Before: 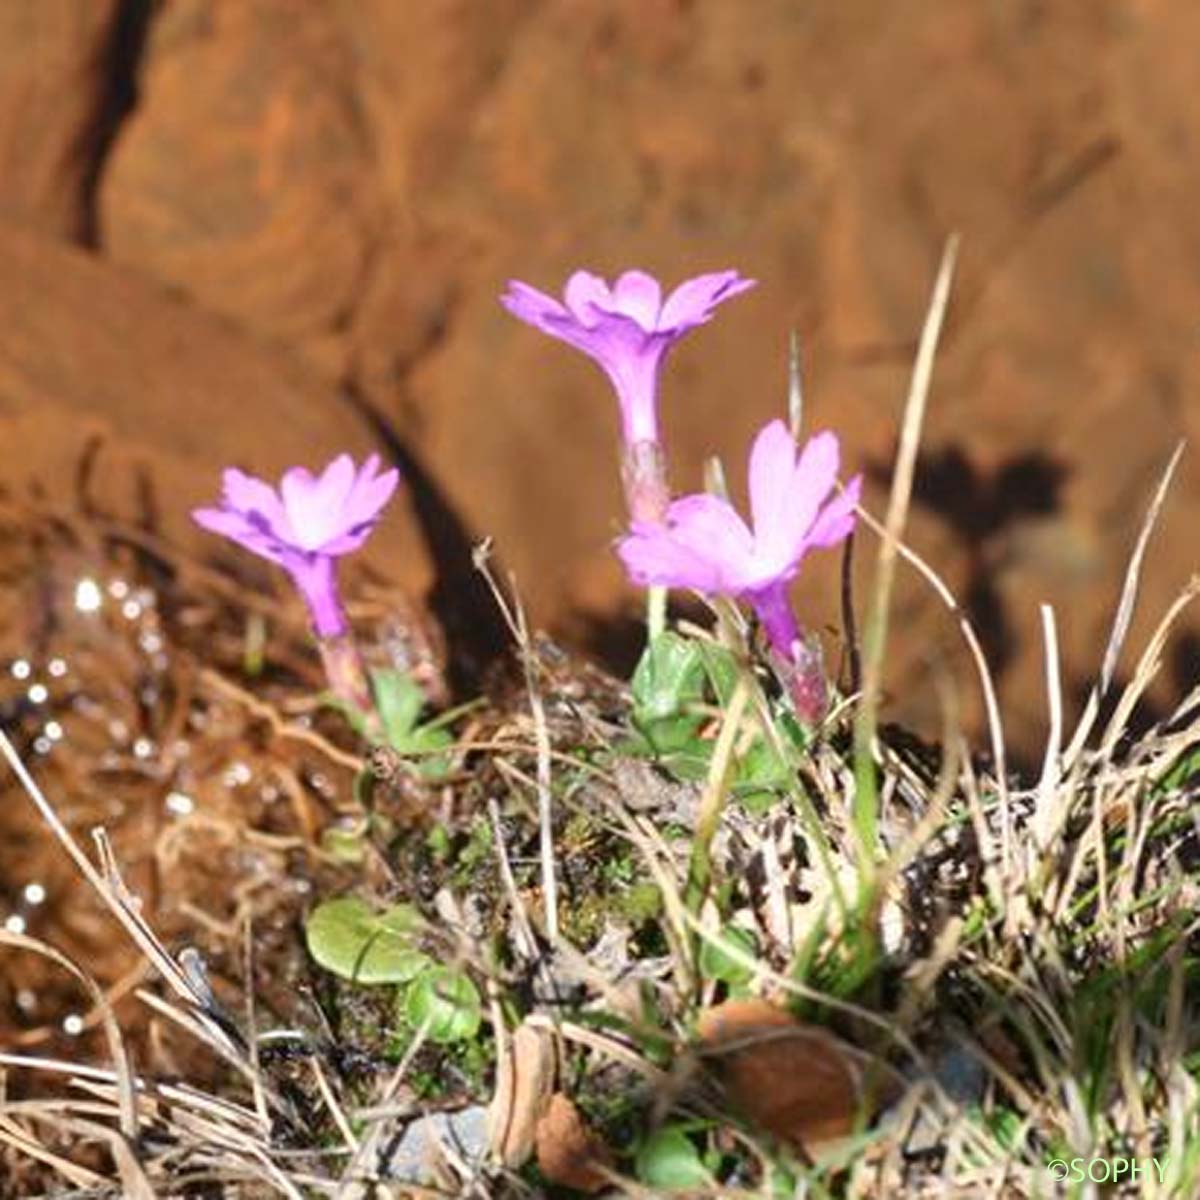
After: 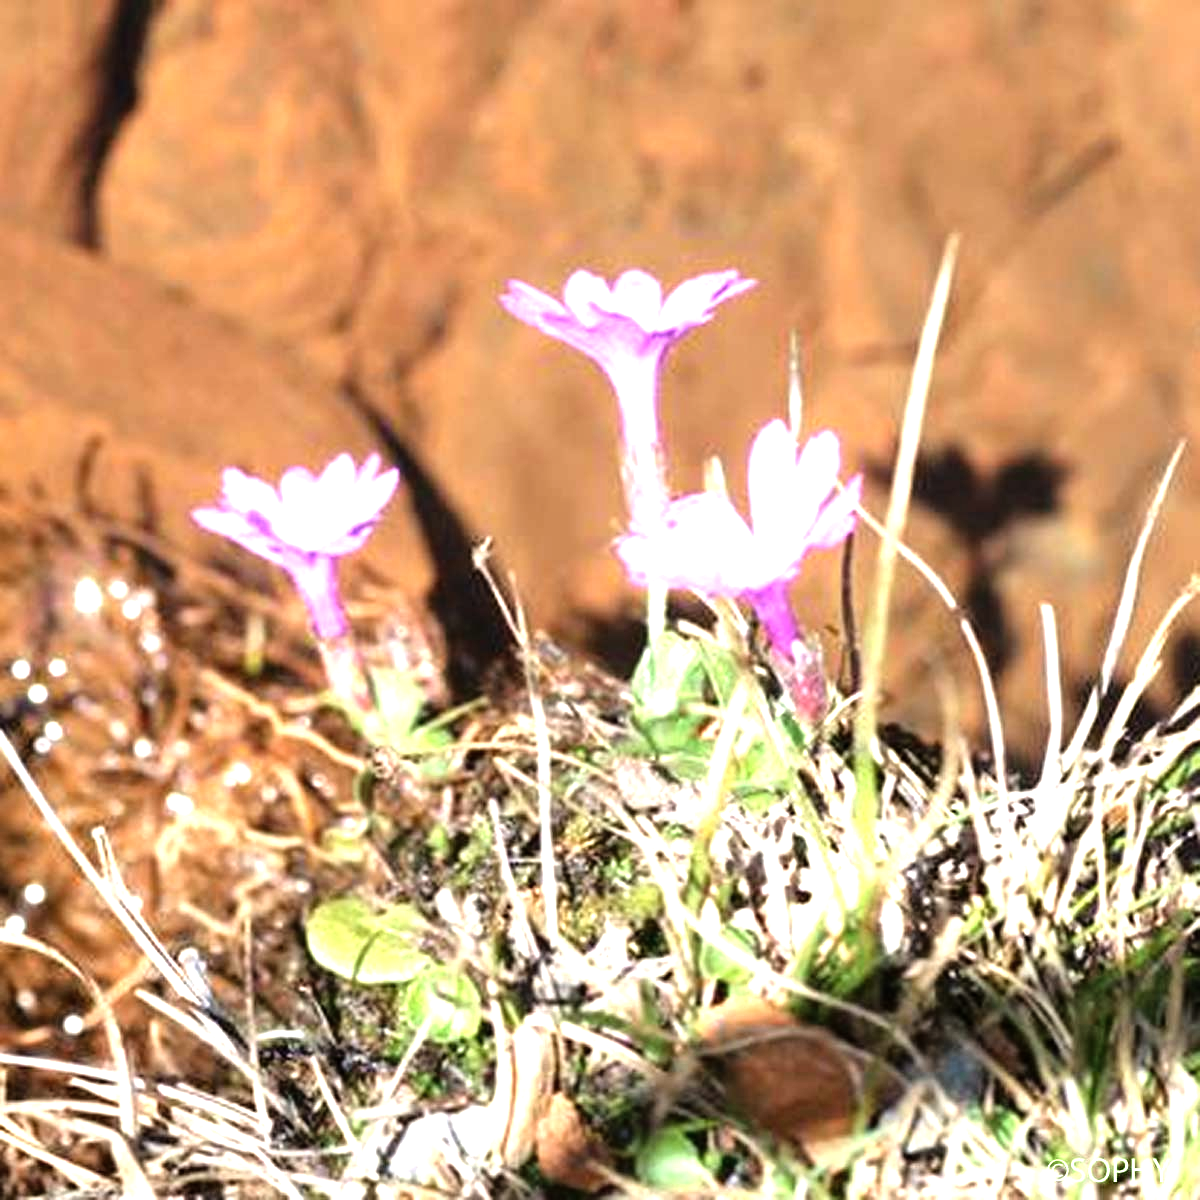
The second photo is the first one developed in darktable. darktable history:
tone equalizer: -8 EV -0.749 EV, -7 EV -0.7 EV, -6 EV -0.562 EV, -5 EV -0.385 EV, -3 EV 0.395 EV, -2 EV 0.6 EV, -1 EV 0.674 EV, +0 EV 0.769 EV
shadows and highlights: radius 113.31, shadows 51.03, white point adjustment 9.13, highlights -3.86, soften with gaussian
levels: white 90.7%, levels [0, 0.474, 0.947]
